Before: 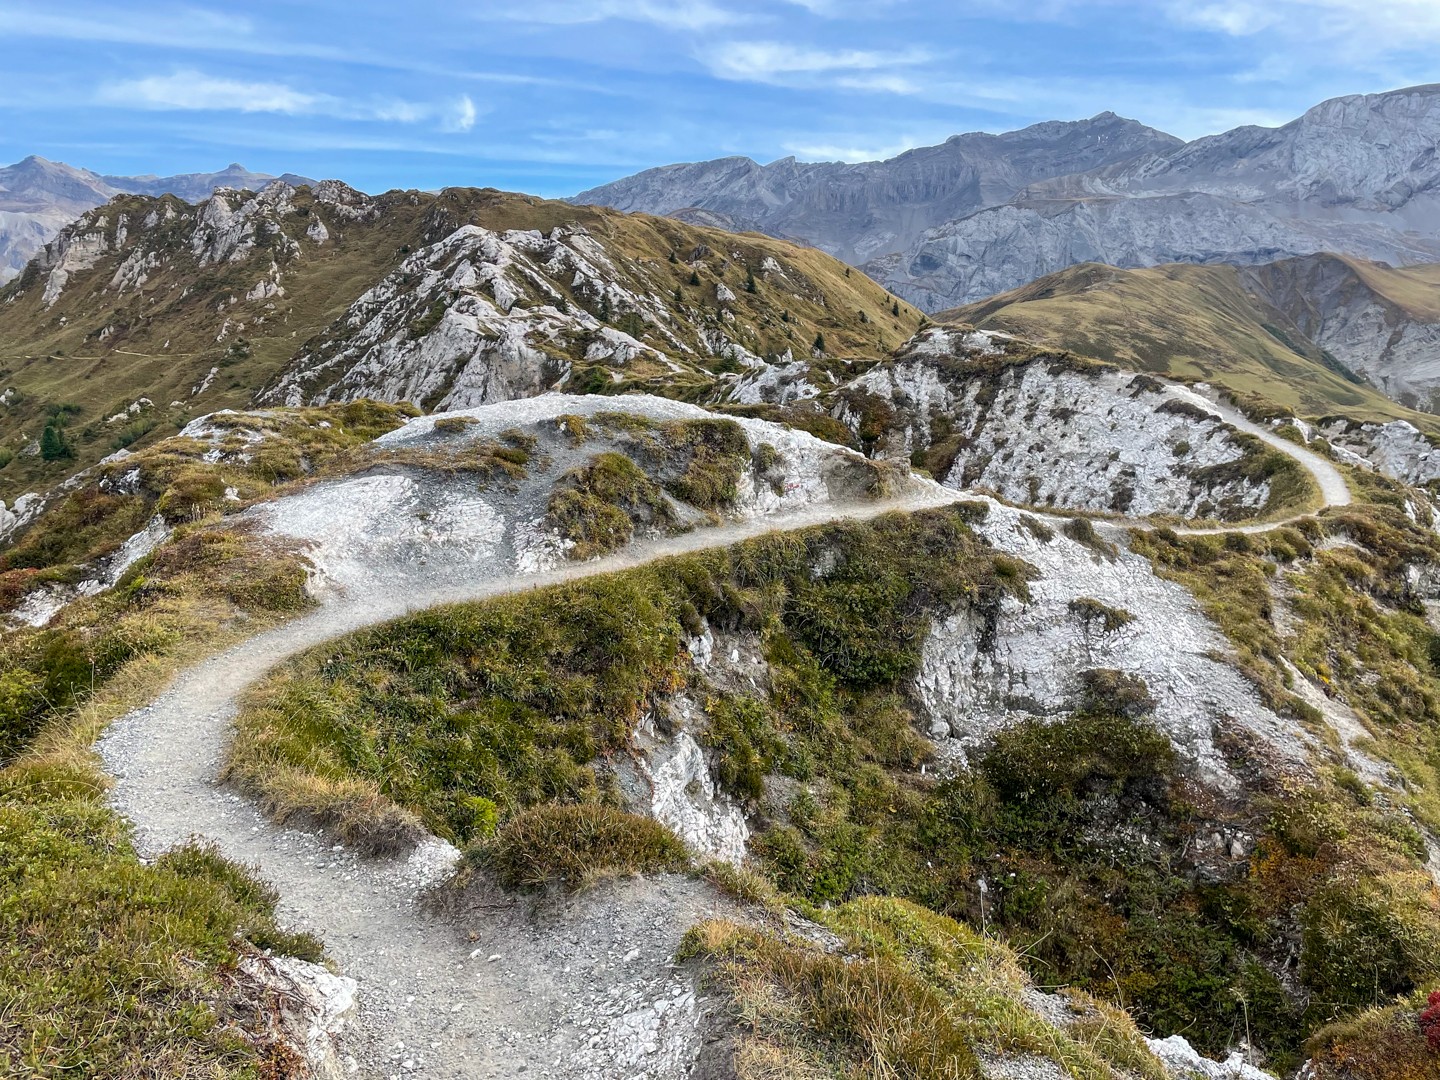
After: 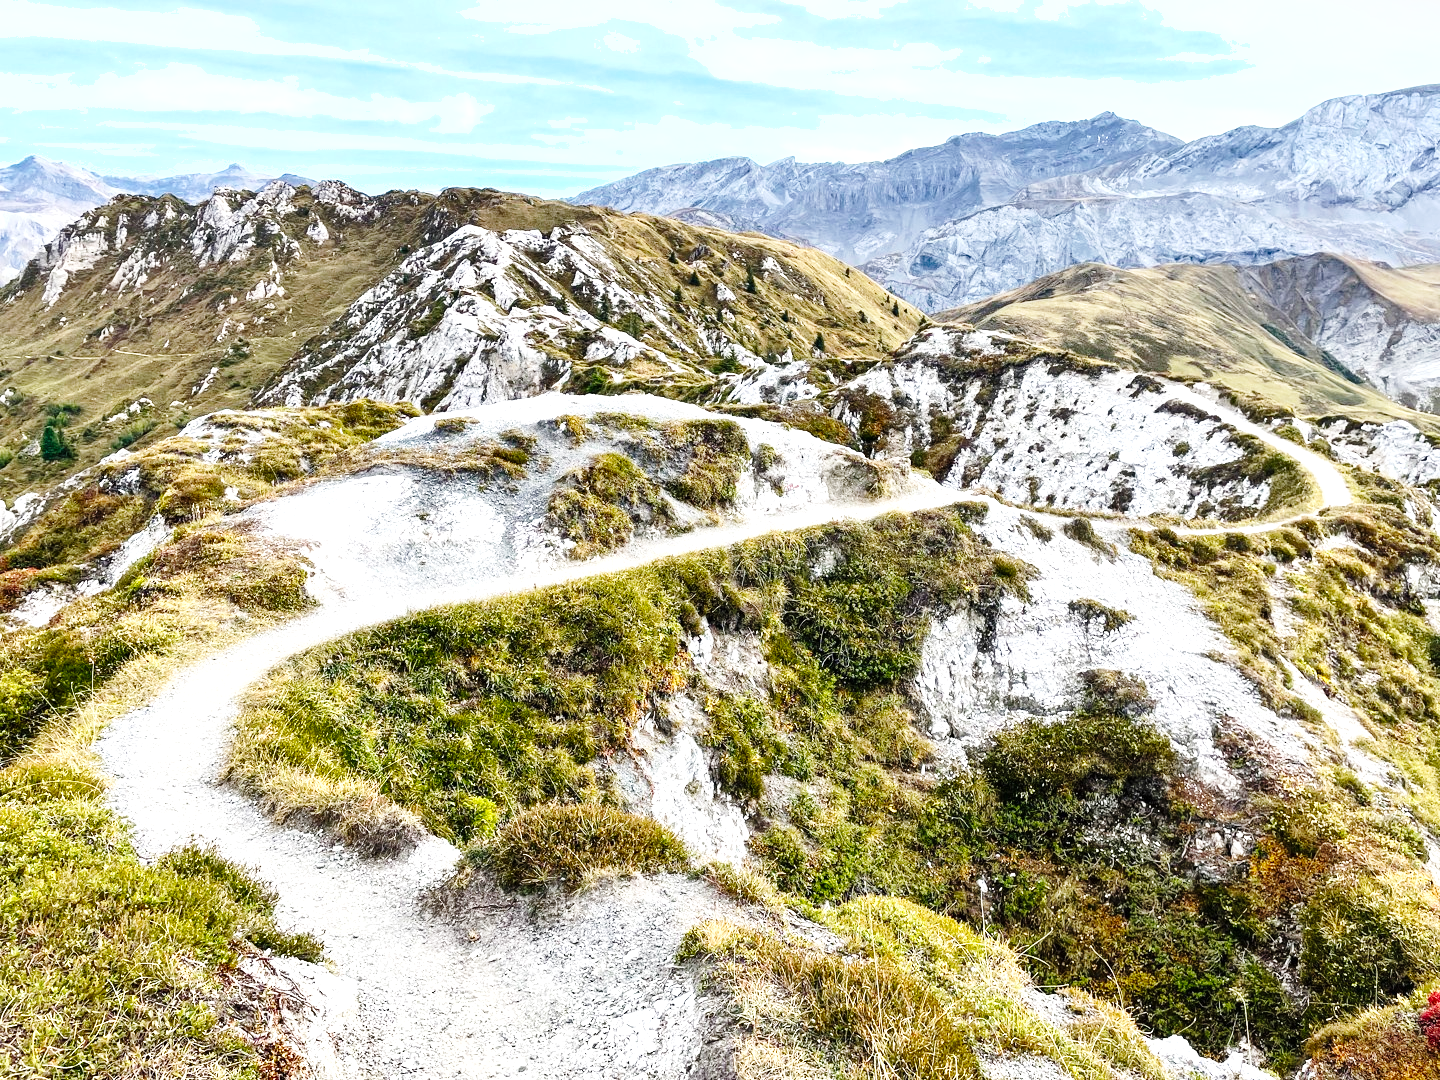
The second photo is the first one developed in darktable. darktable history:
base curve: curves: ch0 [(0, 0) (0.036, 0.025) (0.121, 0.166) (0.206, 0.329) (0.605, 0.79) (1, 1)], preserve colors none
exposure: black level correction 0, exposure 1.099 EV, compensate exposure bias true, compensate highlight preservation false
shadows and highlights: shadows 60.54, soften with gaussian
